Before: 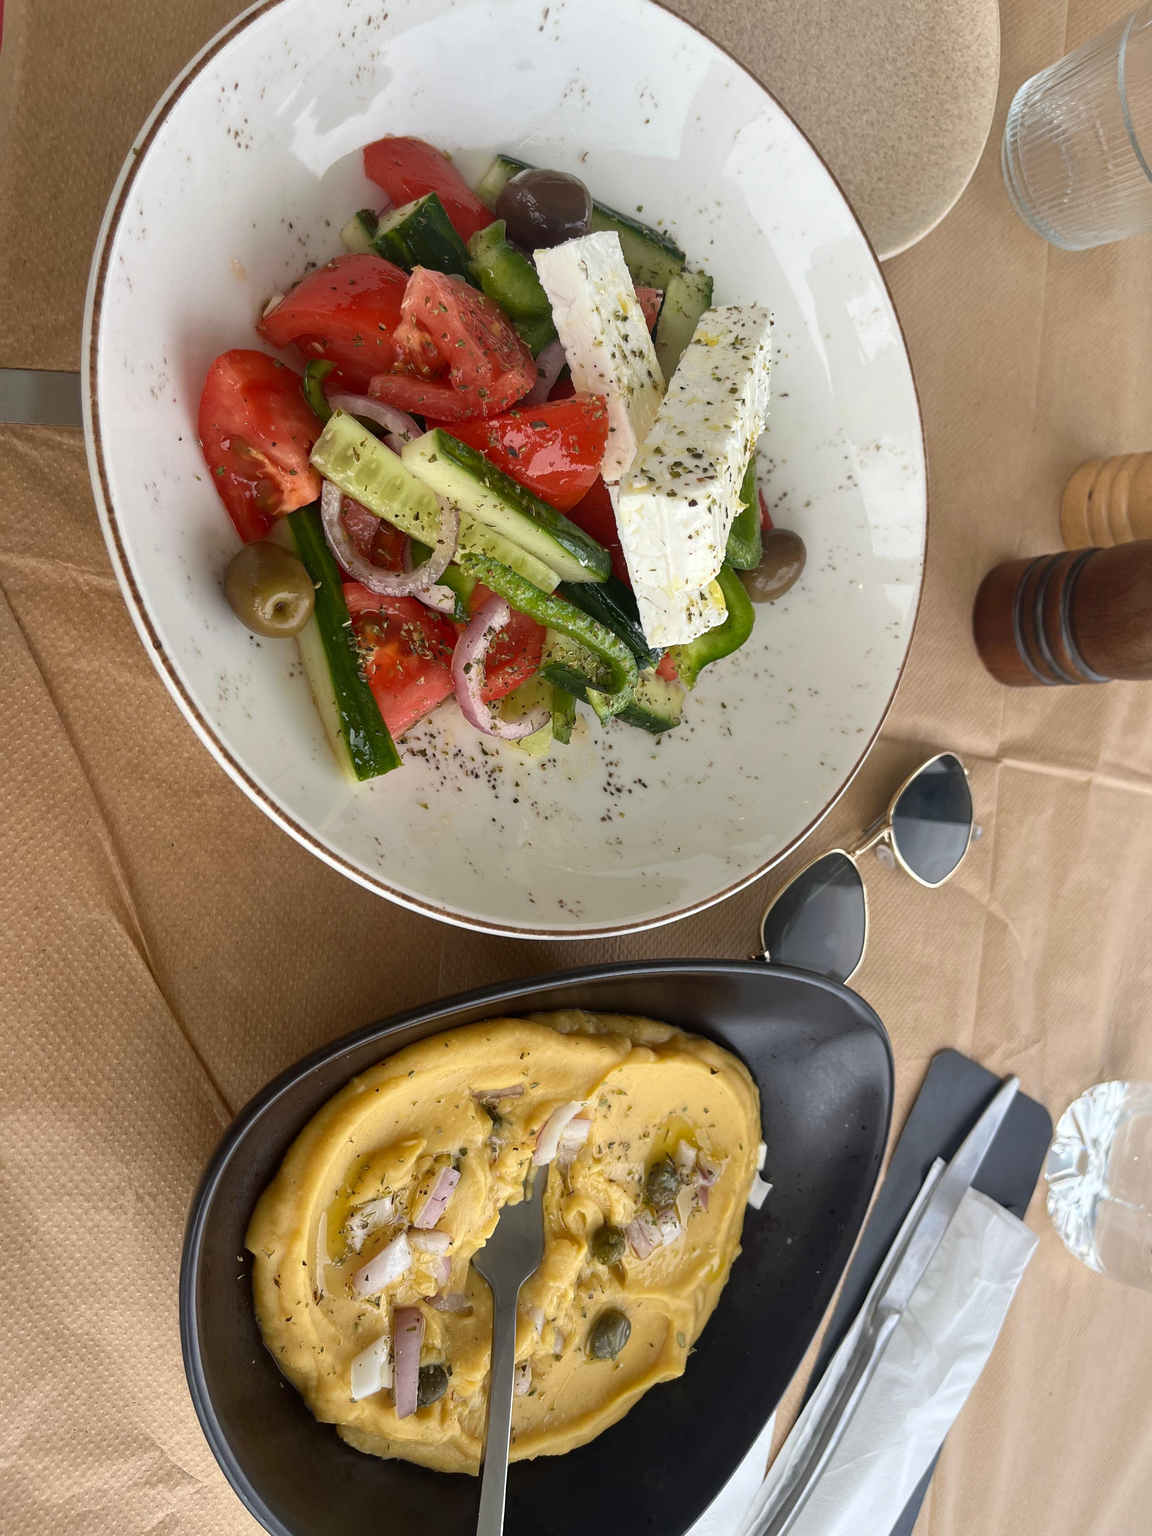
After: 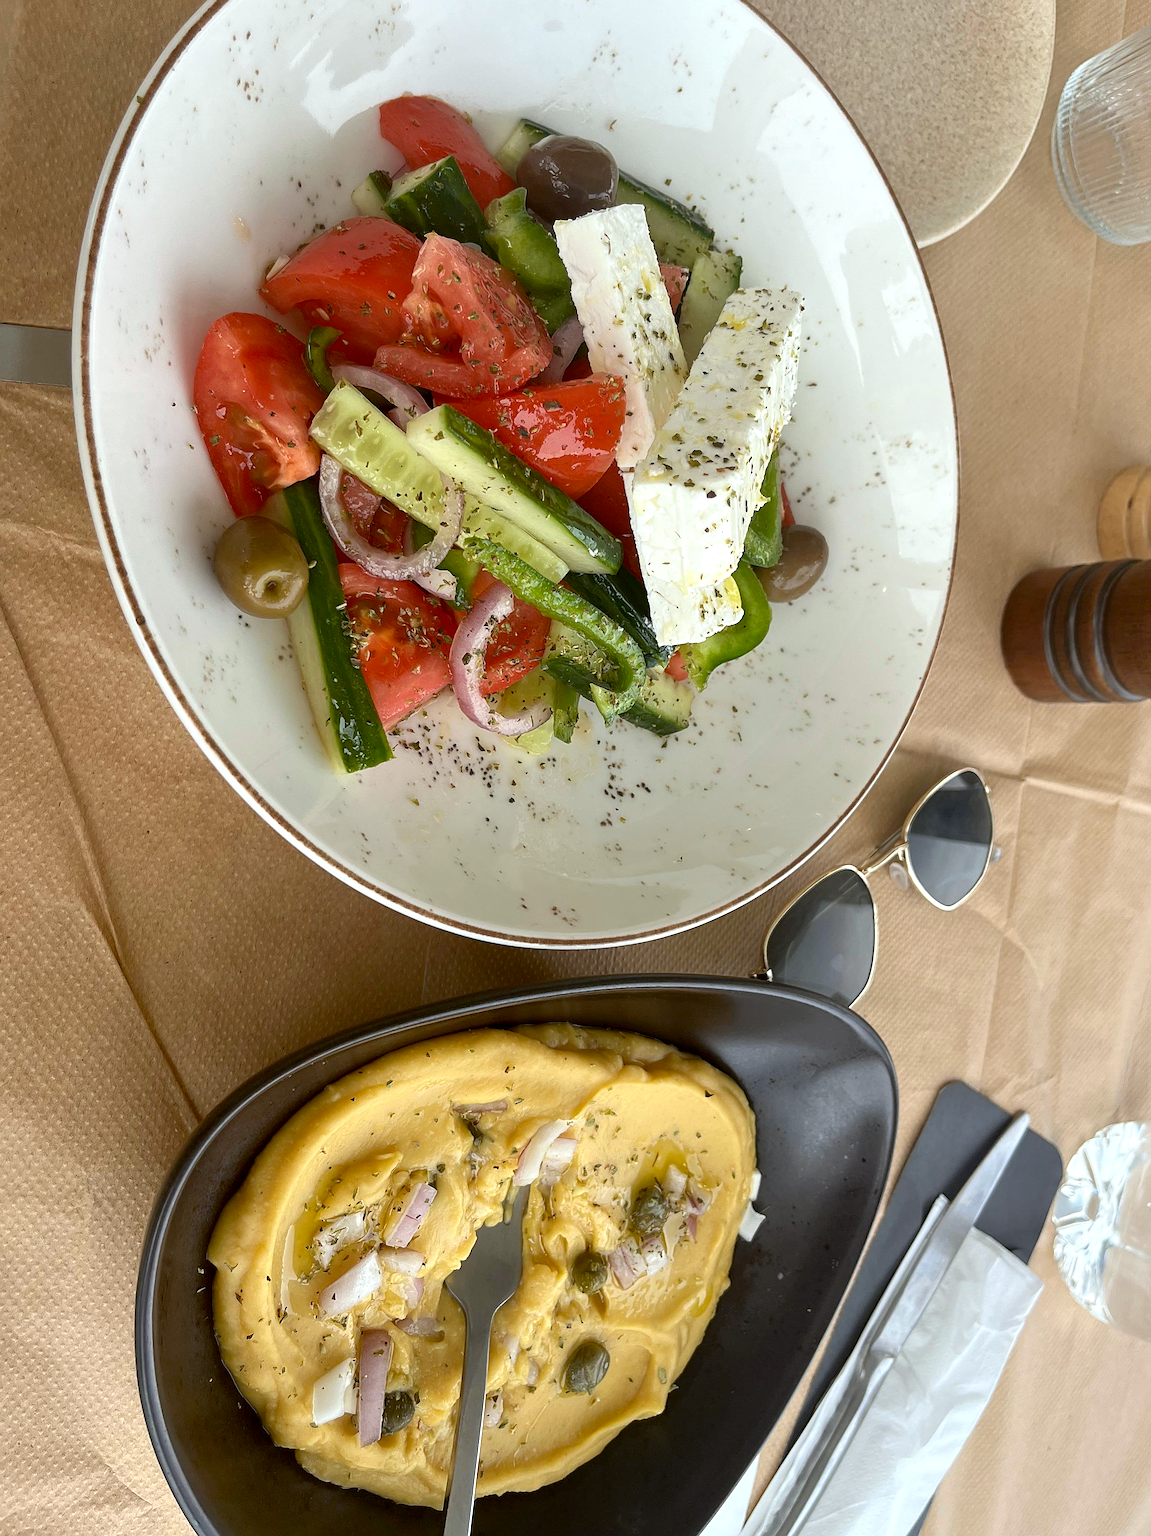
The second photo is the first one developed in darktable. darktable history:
color balance: lift [1.004, 1.002, 1.002, 0.998], gamma [1, 1.007, 1.002, 0.993], gain [1, 0.977, 1.013, 1.023], contrast -3.64%
crop and rotate: angle -2.38°
sharpen: on, module defaults
exposure: black level correction 0.005, exposure 0.286 EV, compensate highlight preservation false
